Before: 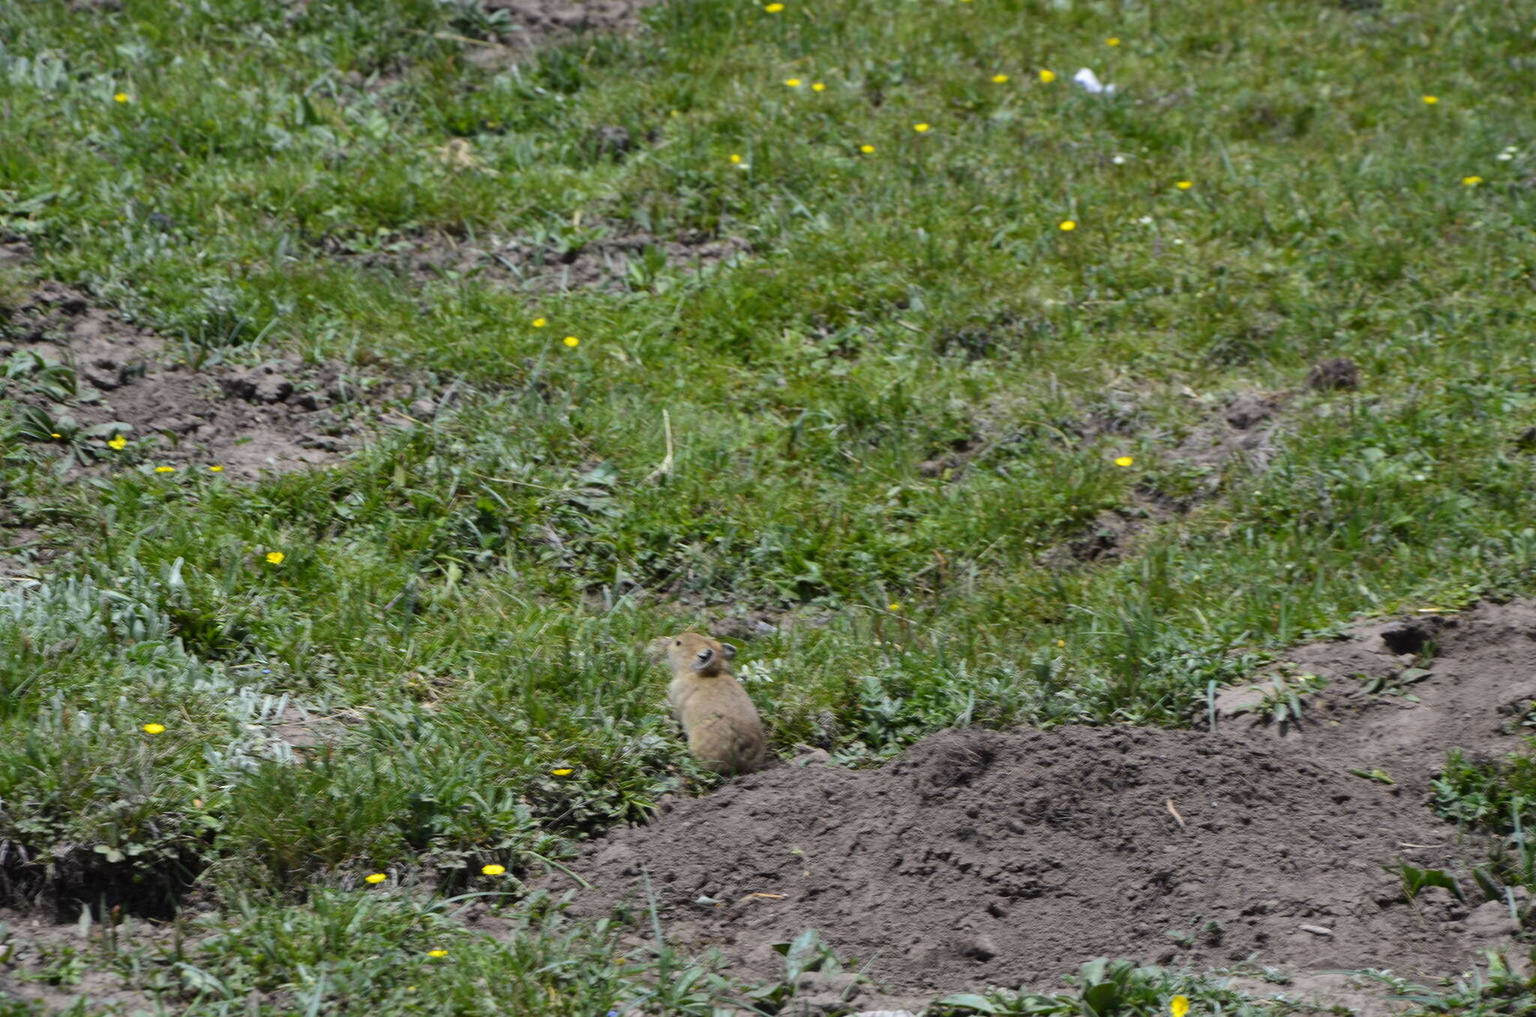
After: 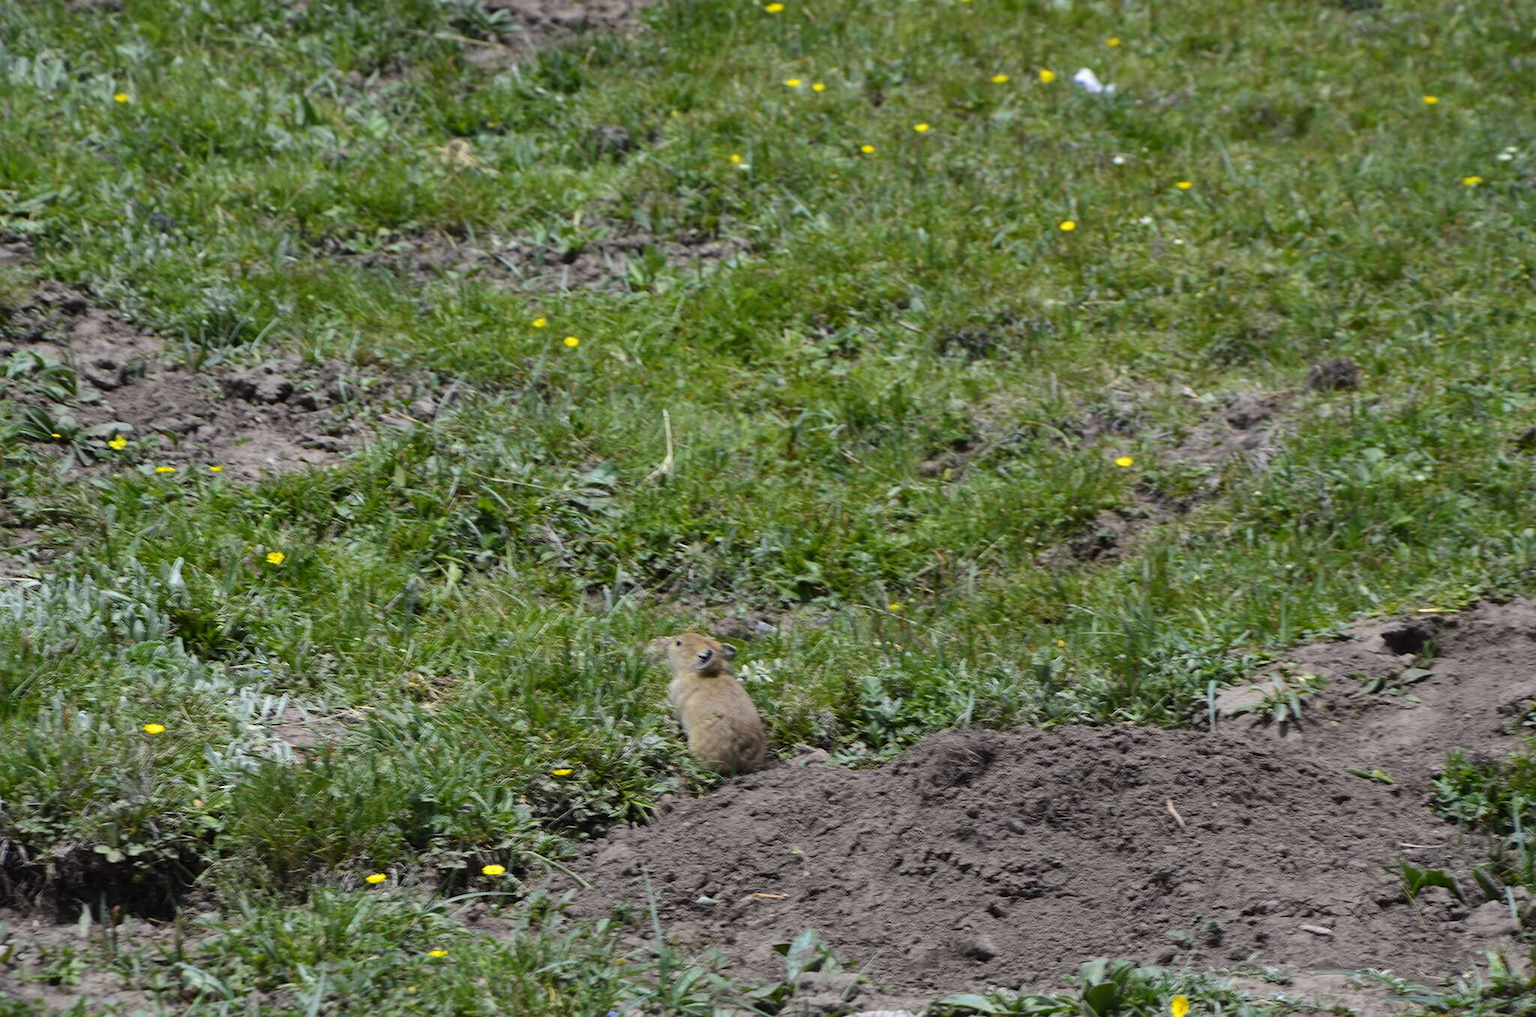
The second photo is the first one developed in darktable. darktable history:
sharpen: radius 1.245, amount 0.303, threshold 0.178
